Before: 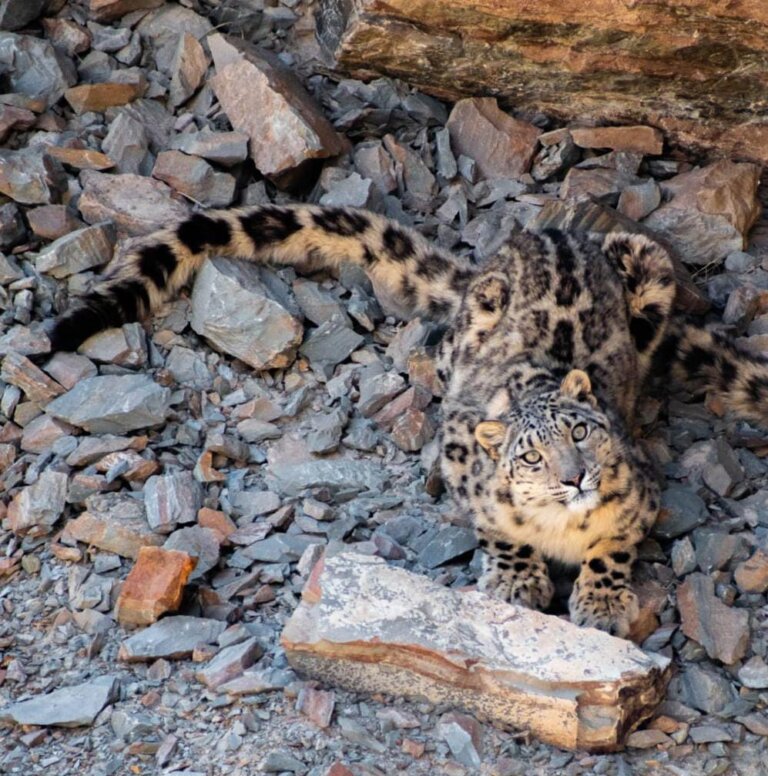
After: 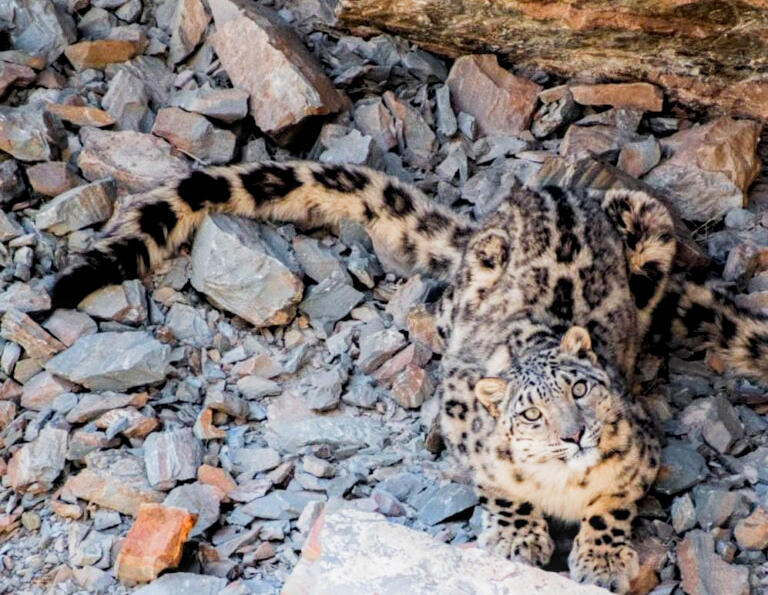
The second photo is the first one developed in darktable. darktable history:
shadows and highlights: shadows -54.3, highlights 86.09, soften with gaussian
crop: top 5.667%, bottom 17.637%
exposure: black level correction 0, exposure 0.6 EV, compensate highlight preservation false
local contrast: on, module defaults
filmic rgb: middle gray luminance 18.42%, black relative exposure -11.25 EV, white relative exposure 3.75 EV, threshold 6 EV, target black luminance 0%, hardness 5.87, latitude 57.4%, contrast 0.963, shadows ↔ highlights balance 49.98%, add noise in highlights 0, preserve chrominance luminance Y, color science v3 (2019), use custom middle-gray values true, iterations of high-quality reconstruction 0, contrast in highlights soft, enable highlight reconstruction true
color balance: output saturation 110%
